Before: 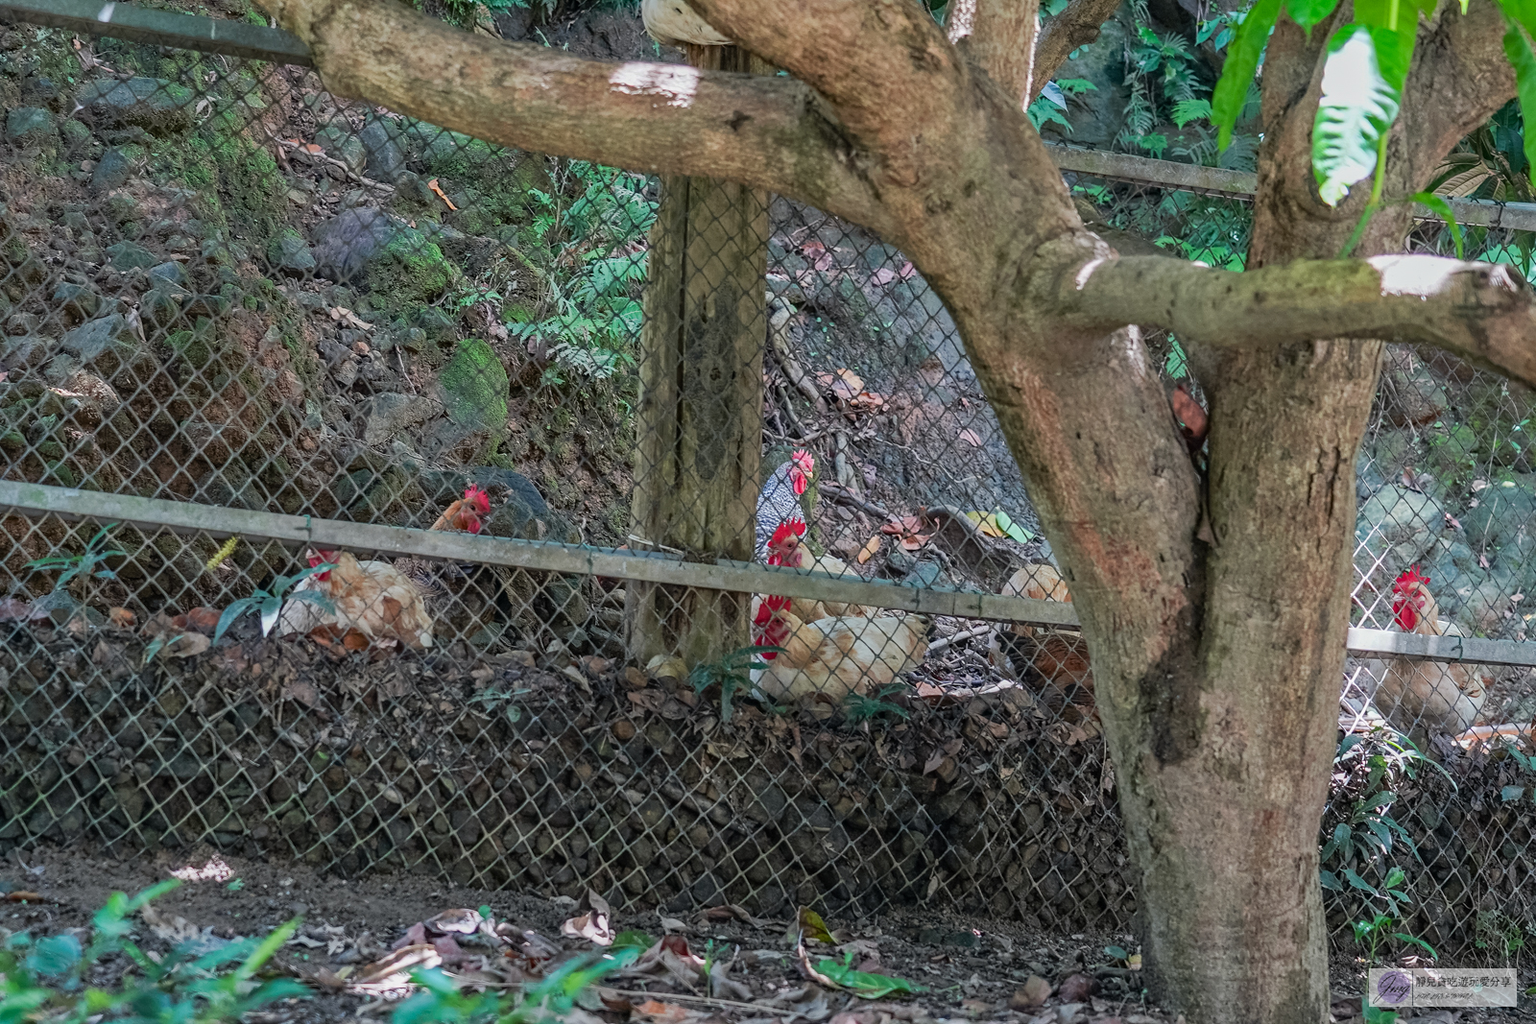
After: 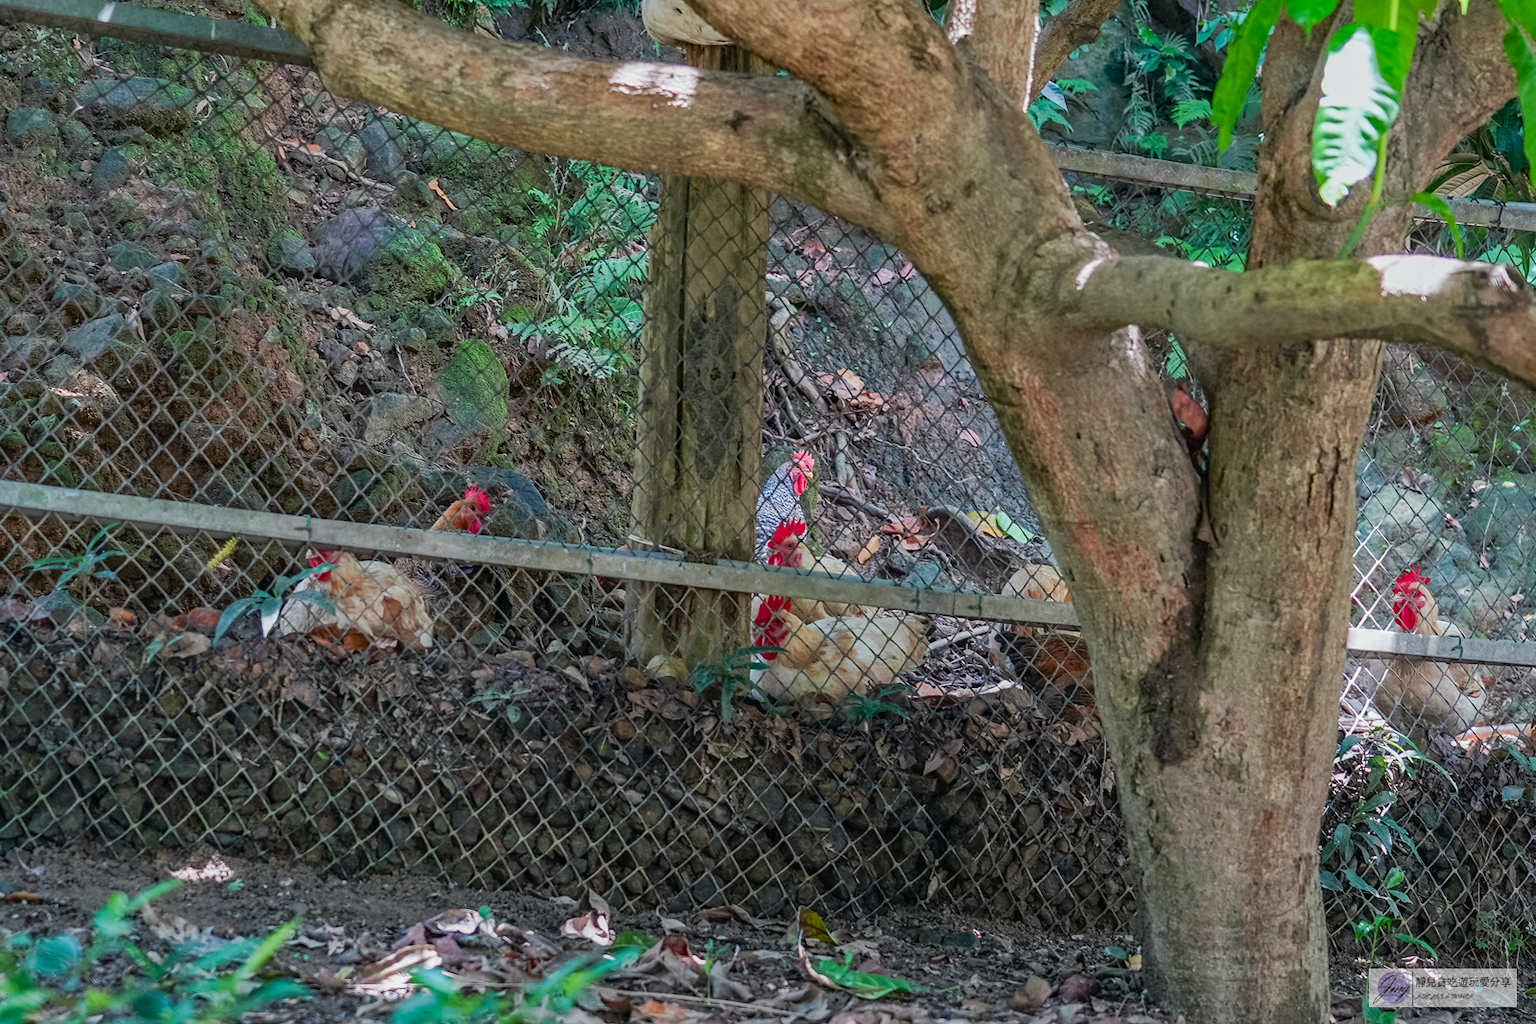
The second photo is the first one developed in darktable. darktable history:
color balance rgb: perceptual saturation grading › global saturation 15.317%, perceptual saturation grading › highlights -19.083%, perceptual saturation grading › shadows 20.163%
